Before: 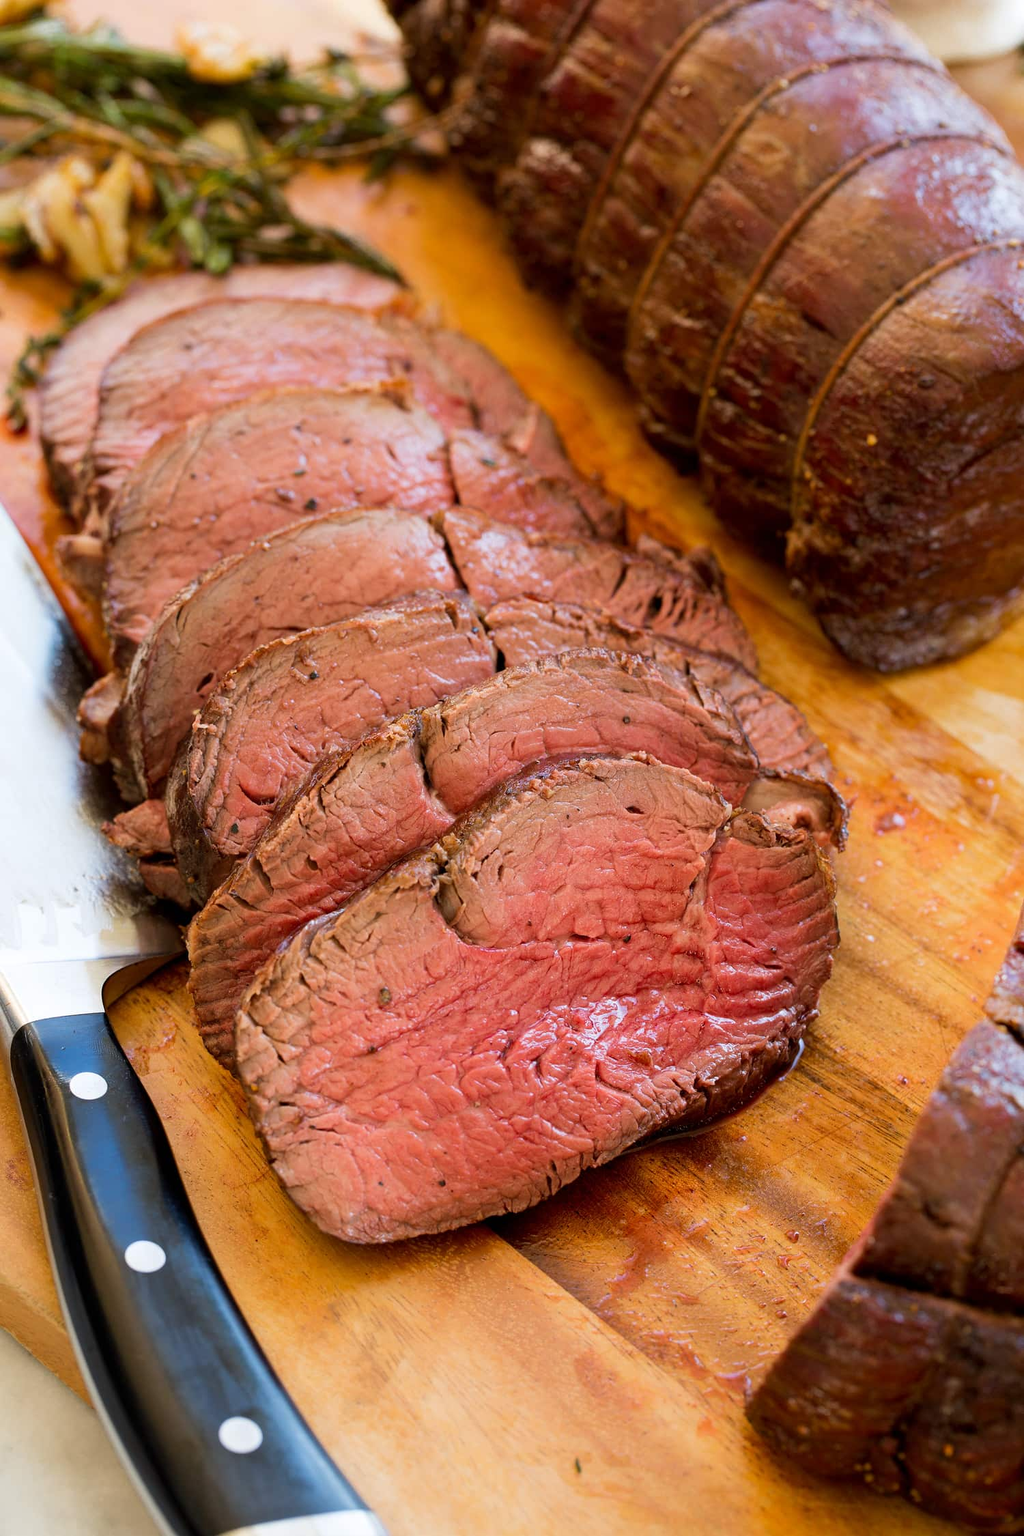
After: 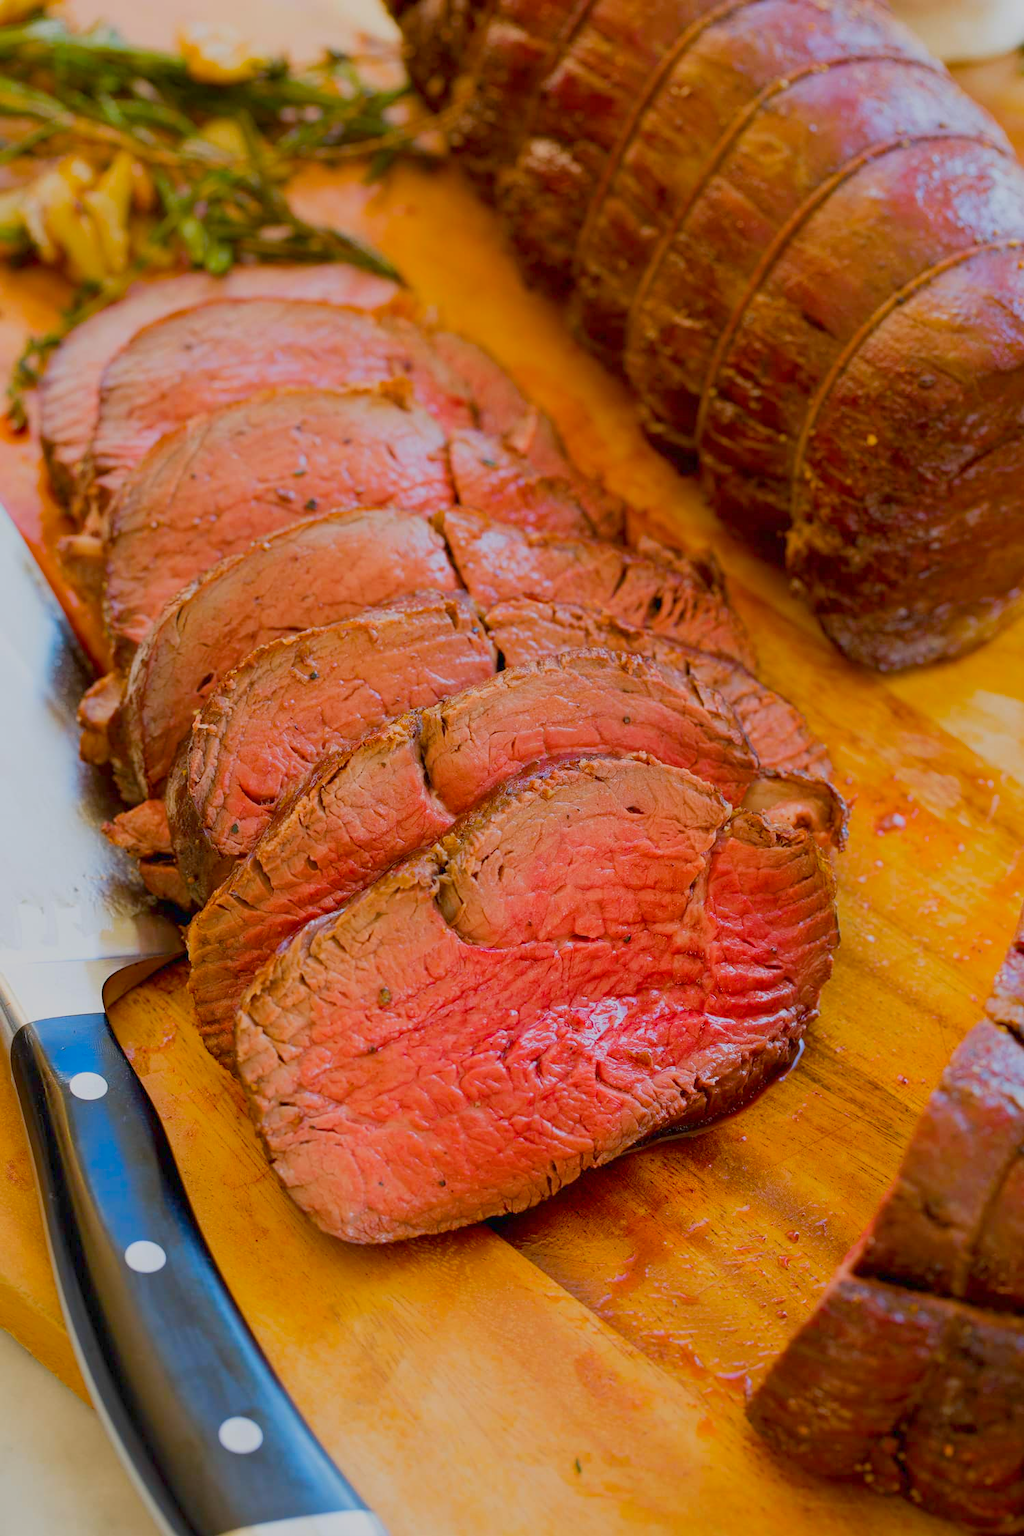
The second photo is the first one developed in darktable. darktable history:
color balance rgb: linear chroma grading › global chroma 15.14%, perceptual saturation grading › global saturation 19.804%, contrast -29.981%
